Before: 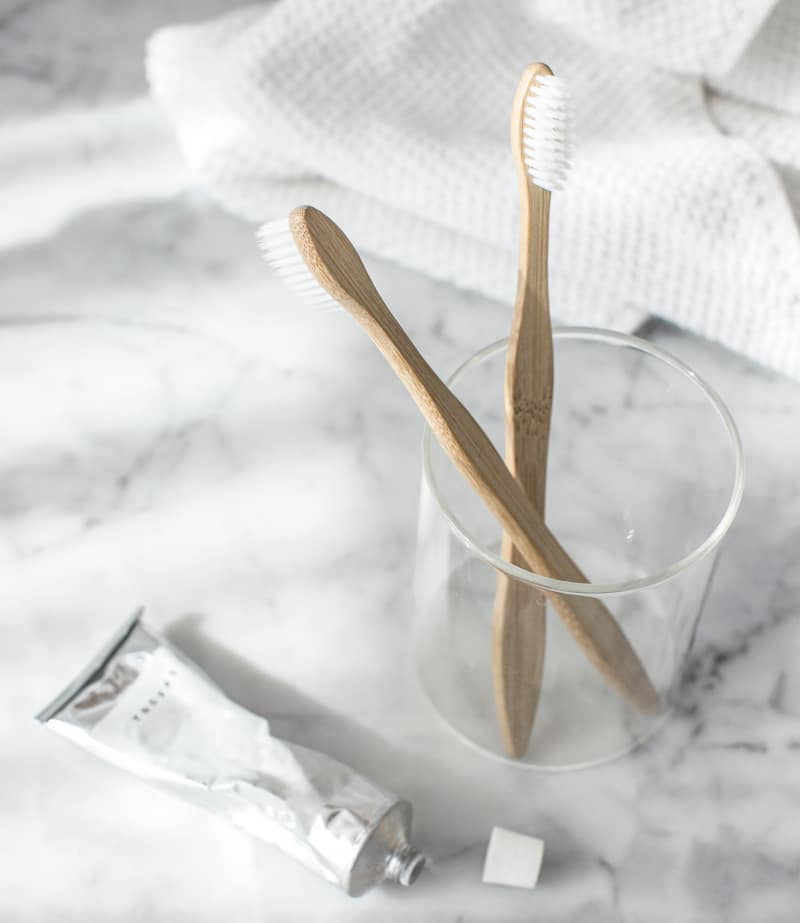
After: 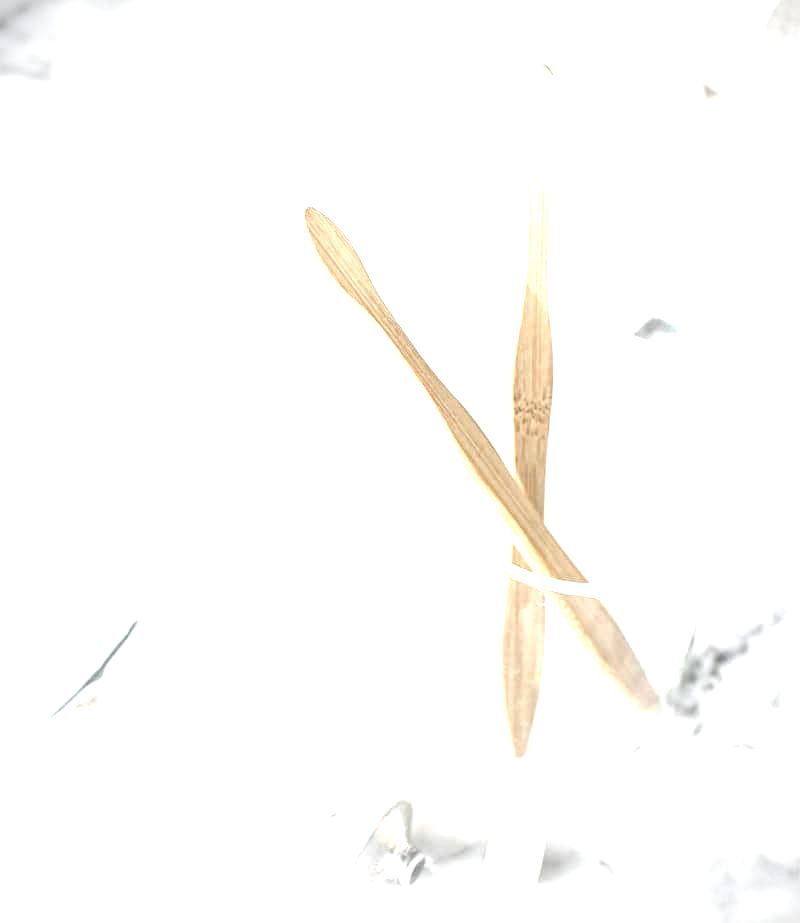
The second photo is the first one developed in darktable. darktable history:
local contrast: on, module defaults
exposure: black level correction 0, exposure 1.9 EV, compensate highlight preservation false
contrast equalizer: y [[0.5, 0.5, 0.472, 0.5, 0.5, 0.5], [0.5 ×6], [0.5 ×6], [0 ×6], [0 ×6]]
vignetting: on, module defaults
